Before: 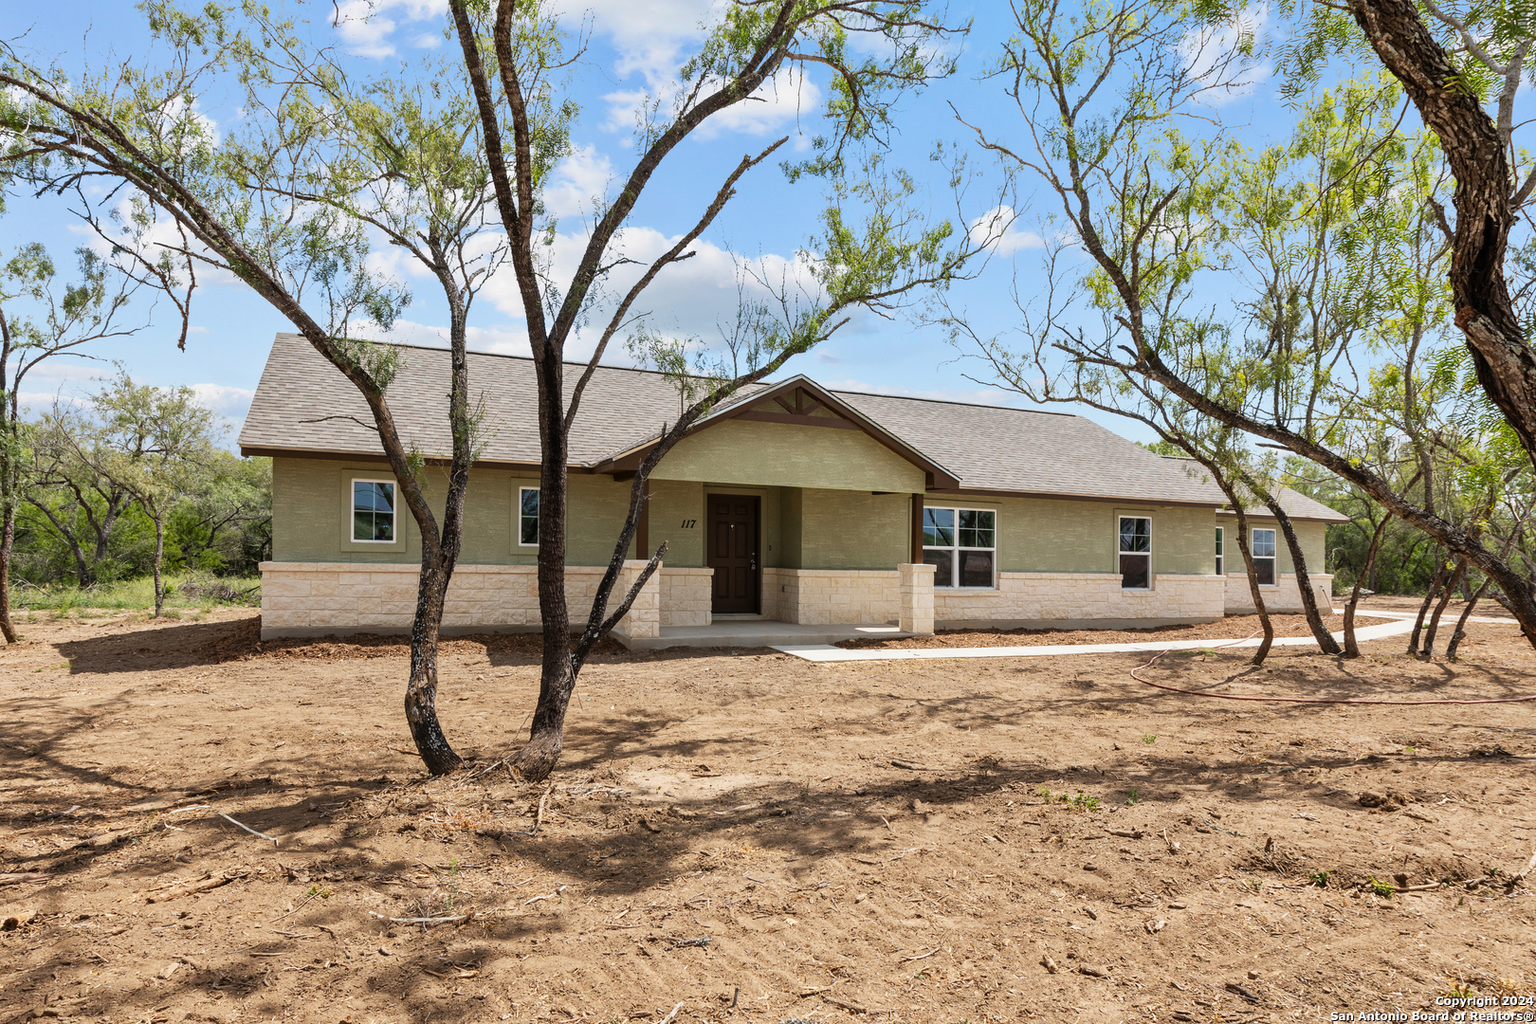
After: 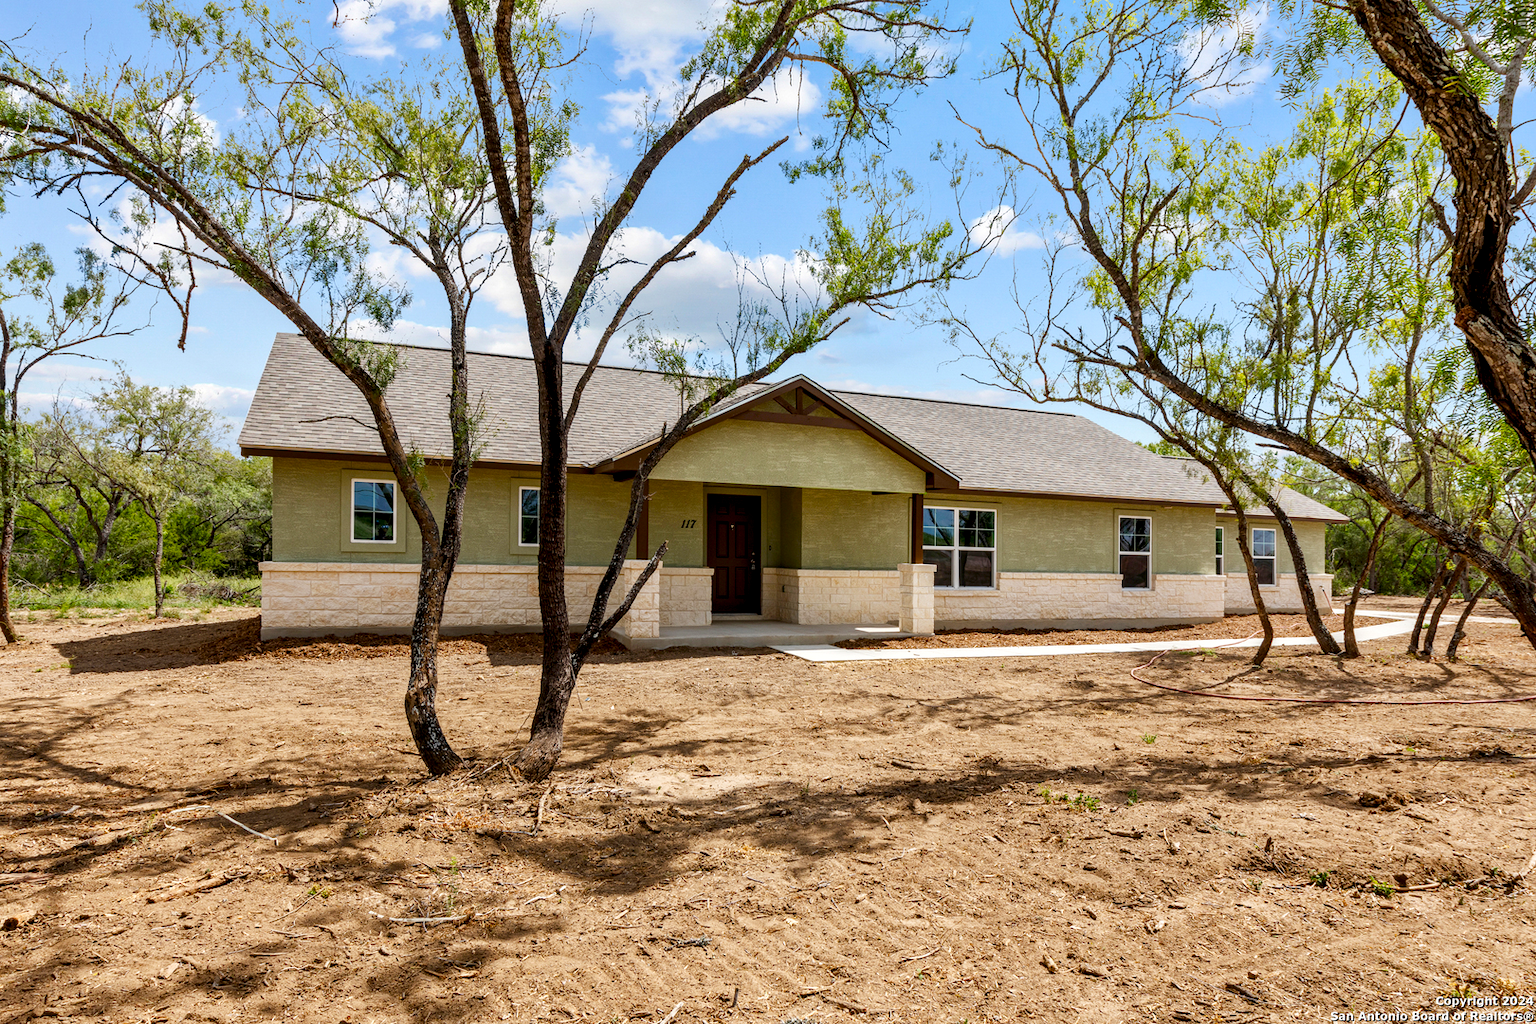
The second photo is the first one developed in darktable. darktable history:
local contrast: highlights 25%, shadows 75%, midtone range 0.75
color balance rgb: perceptual saturation grading › global saturation 35%, perceptual saturation grading › highlights -30%, perceptual saturation grading › shadows 35%, perceptual brilliance grading › global brilliance 3%, perceptual brilliance grading › highlights -3%, perceptual brilliance grading › shadows 3%
